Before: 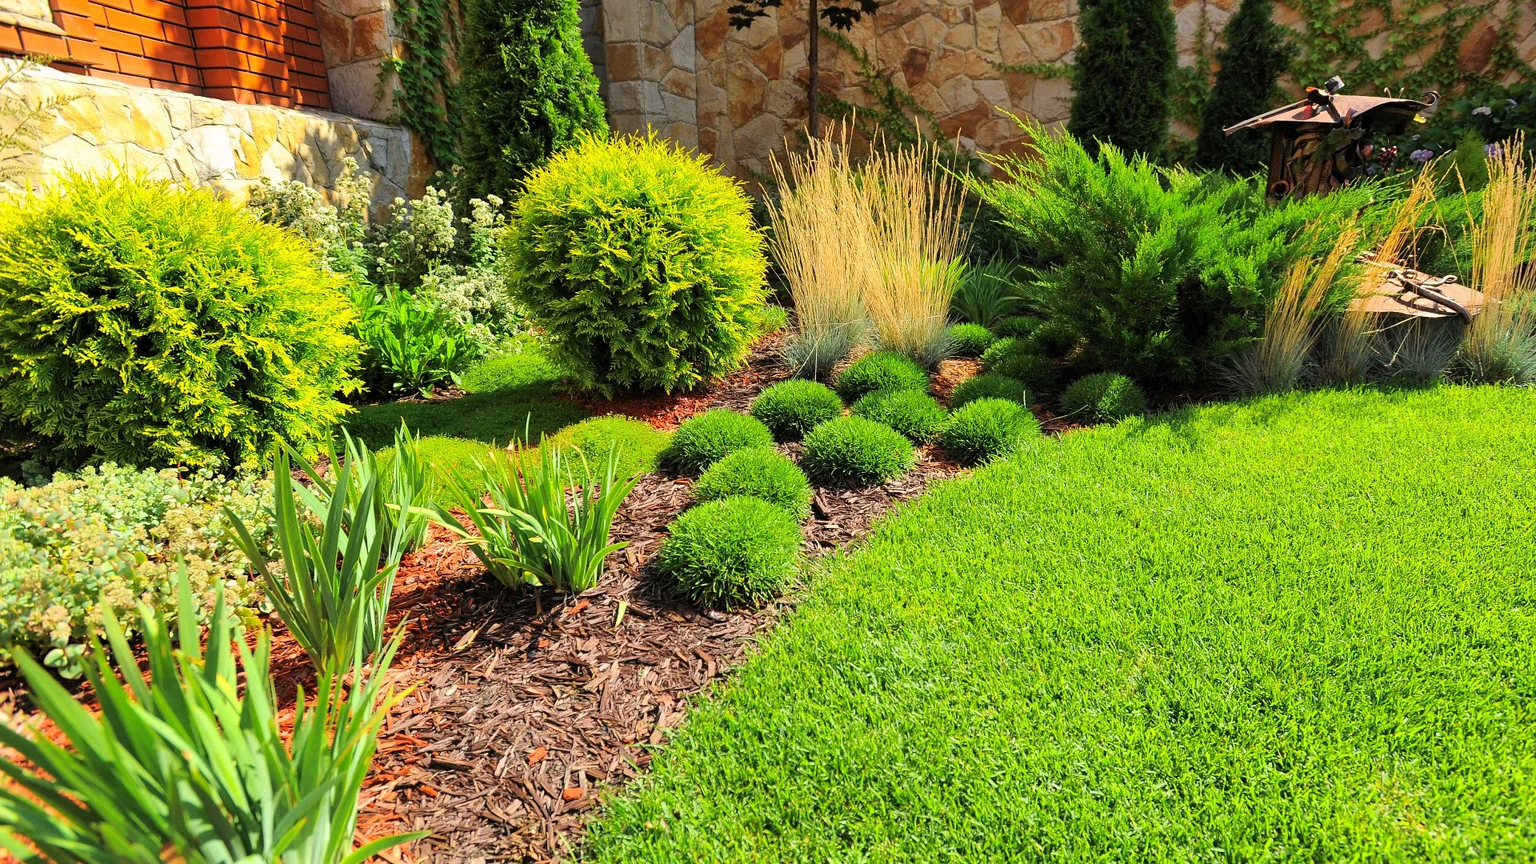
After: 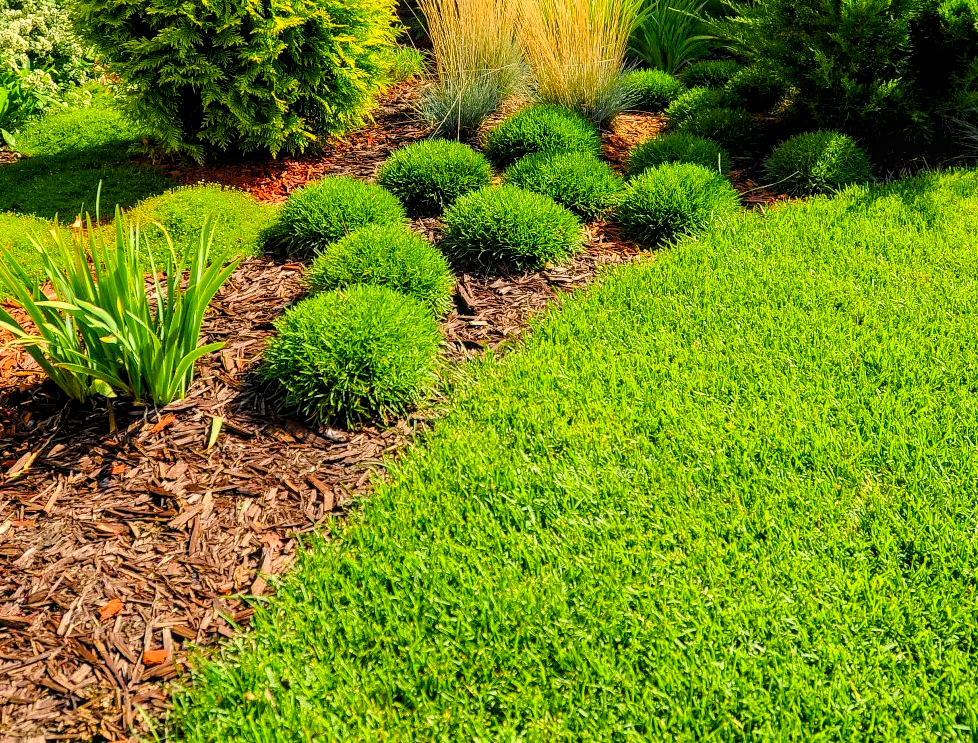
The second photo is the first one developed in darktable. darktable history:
crop and rotate: left 29.237%, top 31.152%, right 19.807%
local contrast: on, module defaults
color balance rgb: shadows lift › chroma 3%, shadows lift › hue 240.84°, highlights gain › chroma 3%, highlights gain › hue 73.2°, global offset › luminance -0.5%, perceptual saturation grading › global saturation 20%, perceptual saturation grading › highlights -25%, perceptual saturation grading › shadows 50%, global vibrance 25.26%
